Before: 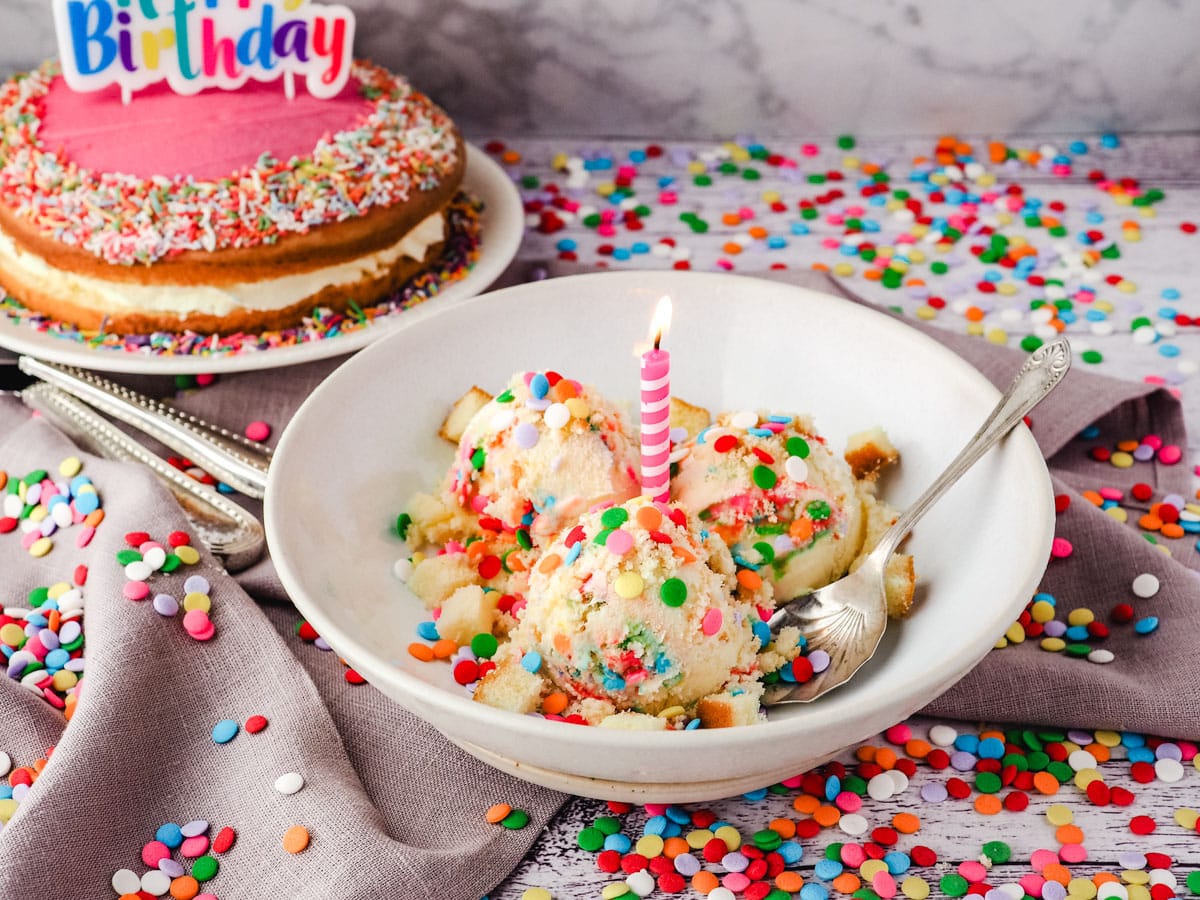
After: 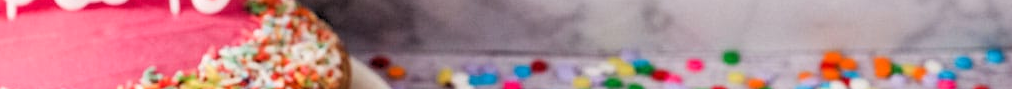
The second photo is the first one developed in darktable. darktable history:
rgb levels: levels [[0.013, 0.434, 0.89], [0, 0.5, 1], [0, 0.5, 1]]
crop and rotate: left 9.644%, top 9.491%, right 6.021%, bottom 80.509%
